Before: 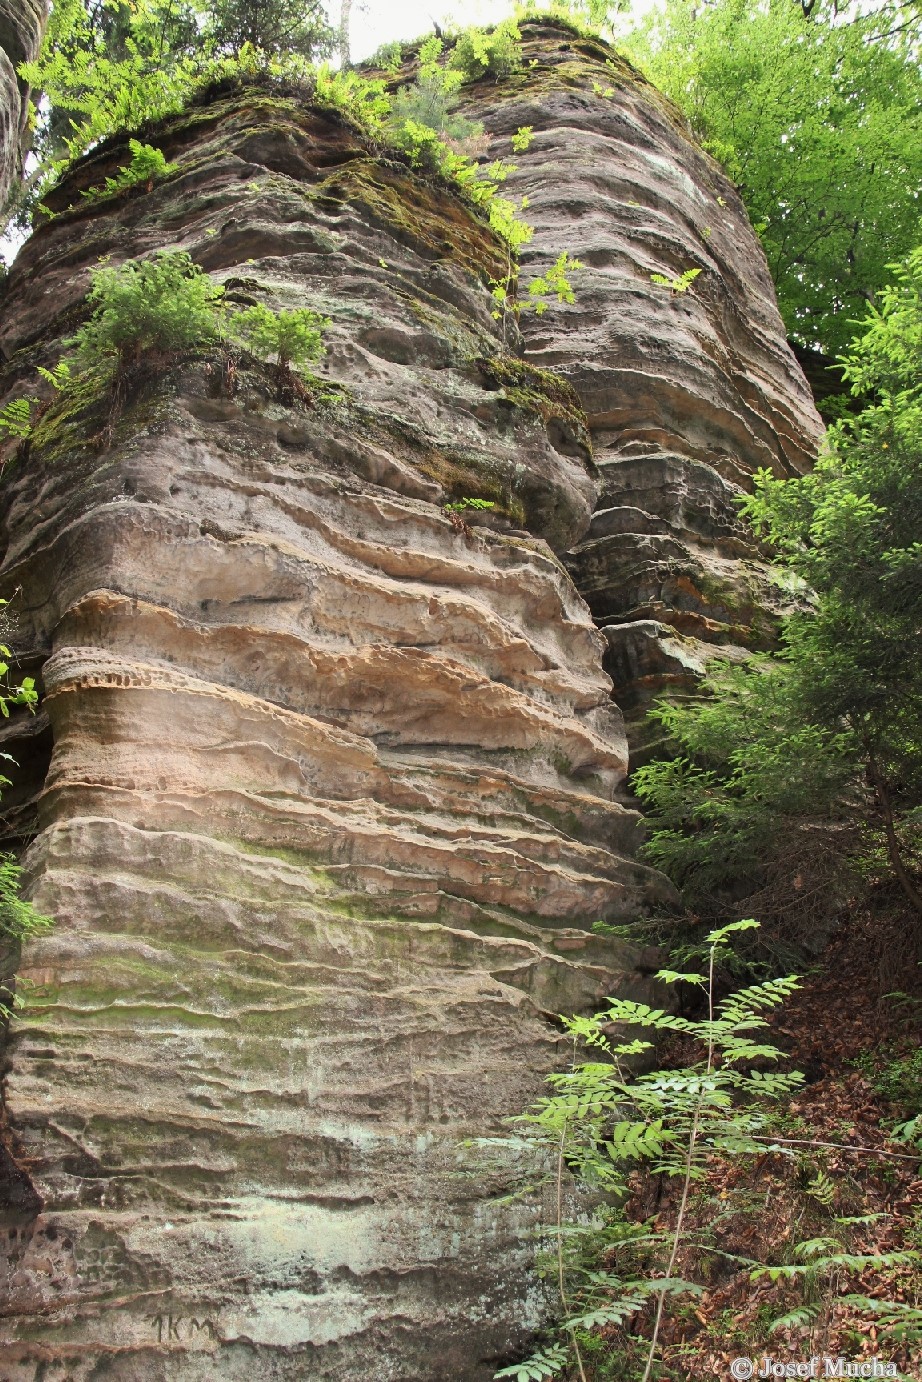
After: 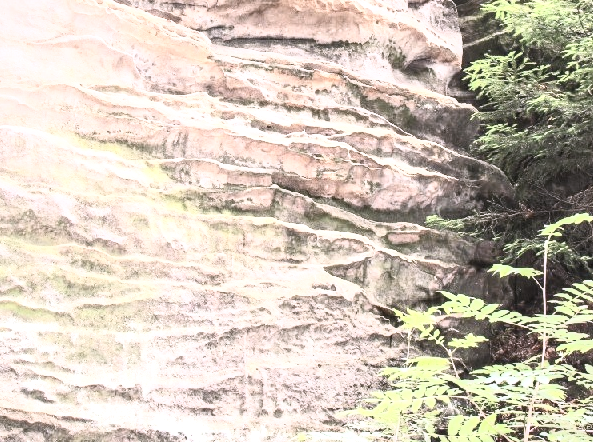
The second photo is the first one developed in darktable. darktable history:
crop: left 18.091%, top 51.13%, right 17.525%, bottom 16.85%
white balance: red 1.066, blue 1.119
exposure: black level correction 0, exposure 0.7 EV, compensate exposure bias true, compensate highlight preservation false
contrast brightness saturation: contrast 0.57, brightness 0.57, saturation -0.34
local contrast: on, module defaults
